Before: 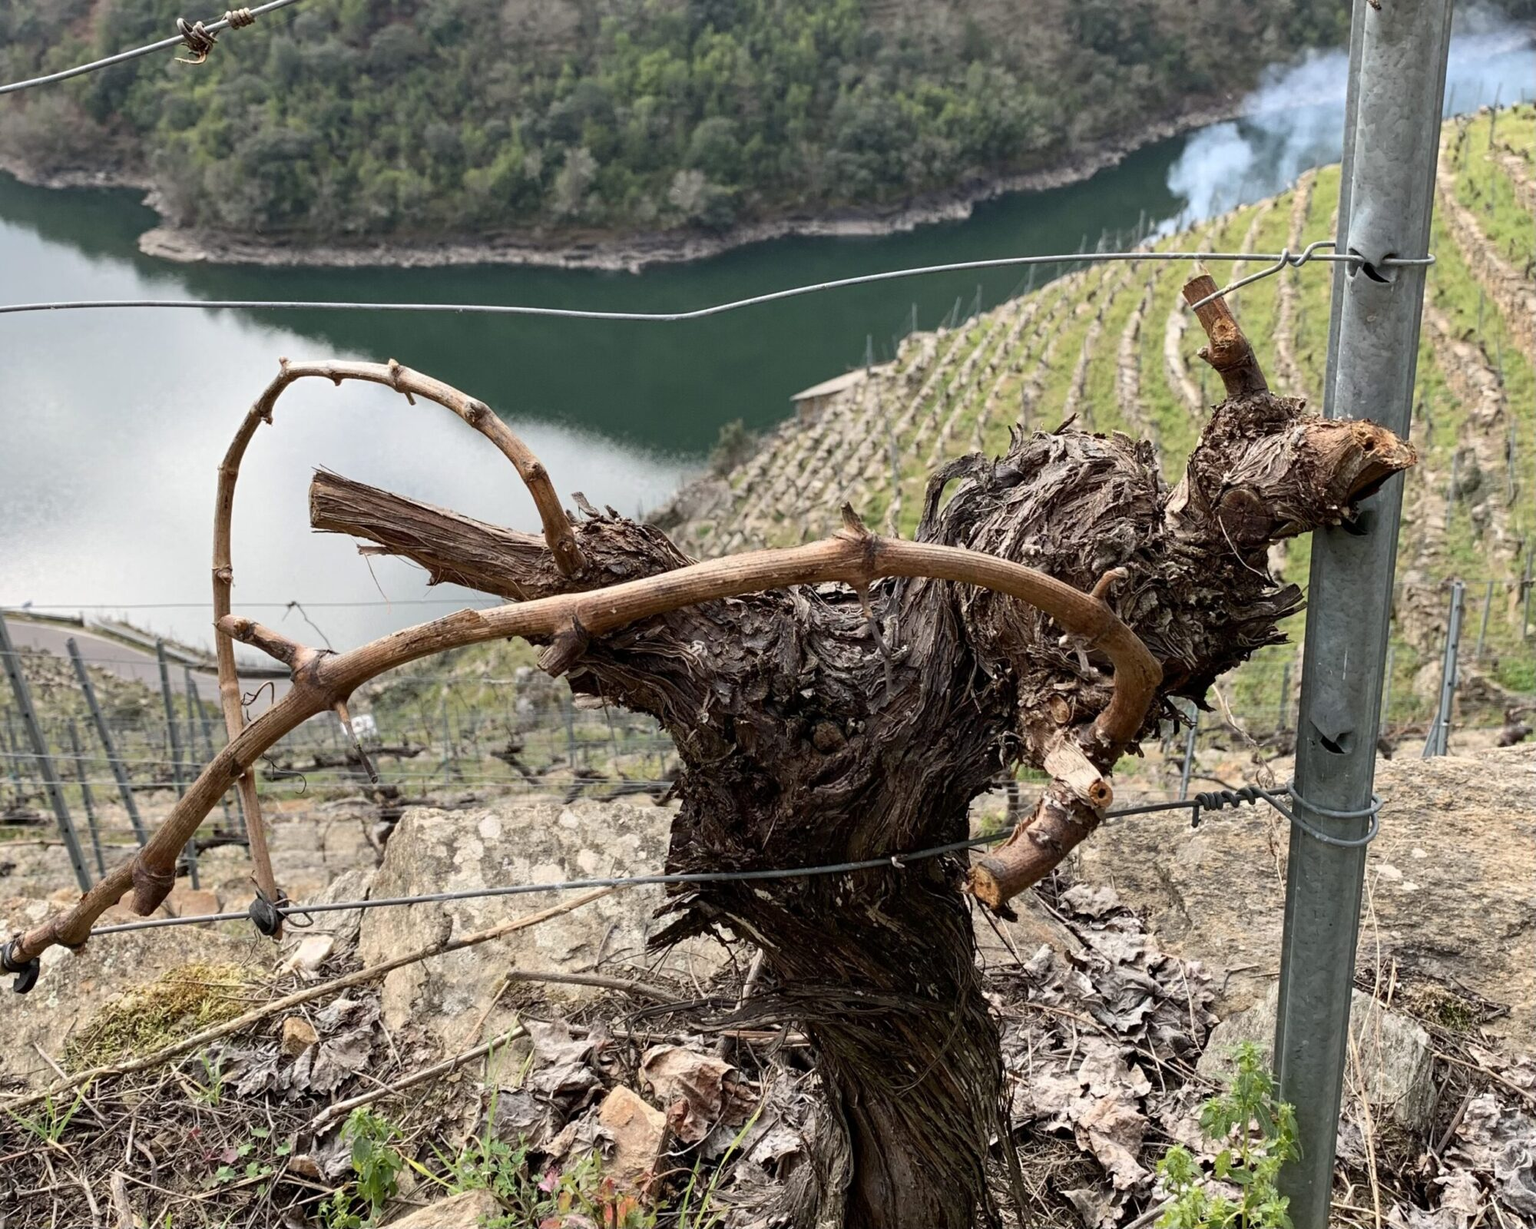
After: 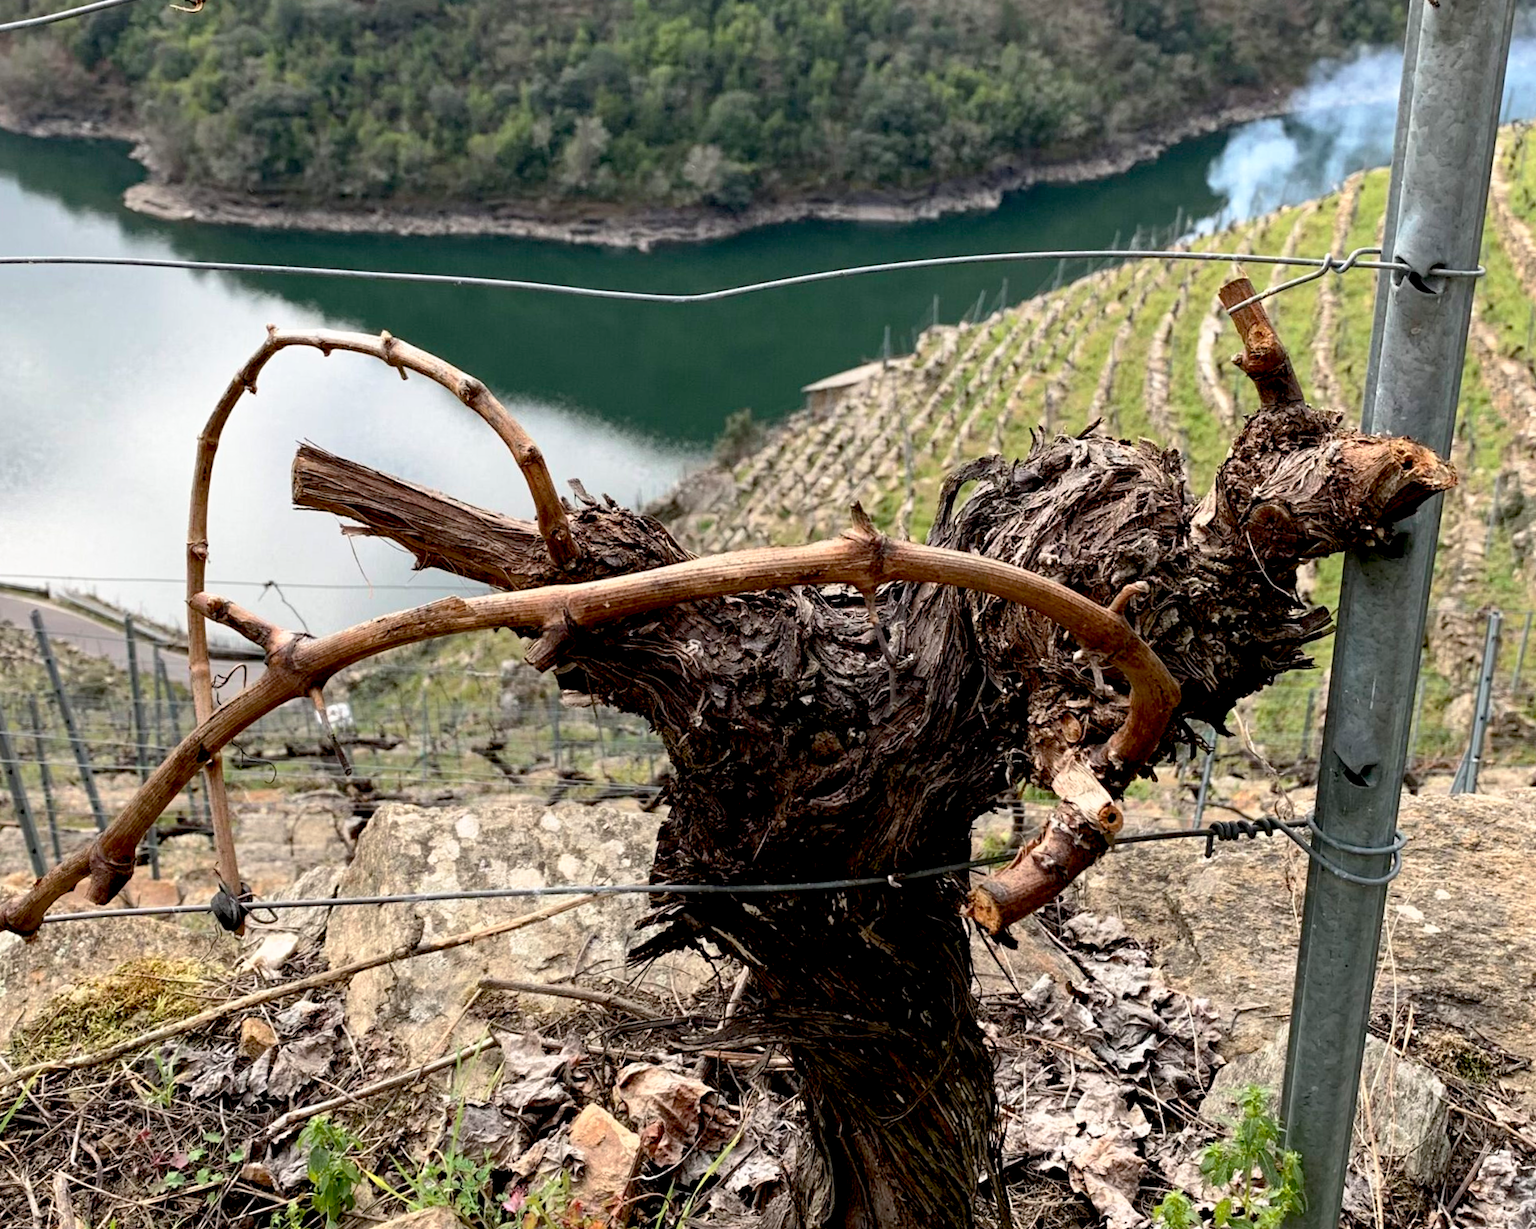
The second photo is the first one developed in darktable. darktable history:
crop and rotate: angle -2.38°
base curve: curves: ch0 [(0.017, 0) (0.425, 0.441) (0.844, 0.933) (1, 1)], preserve colors none
